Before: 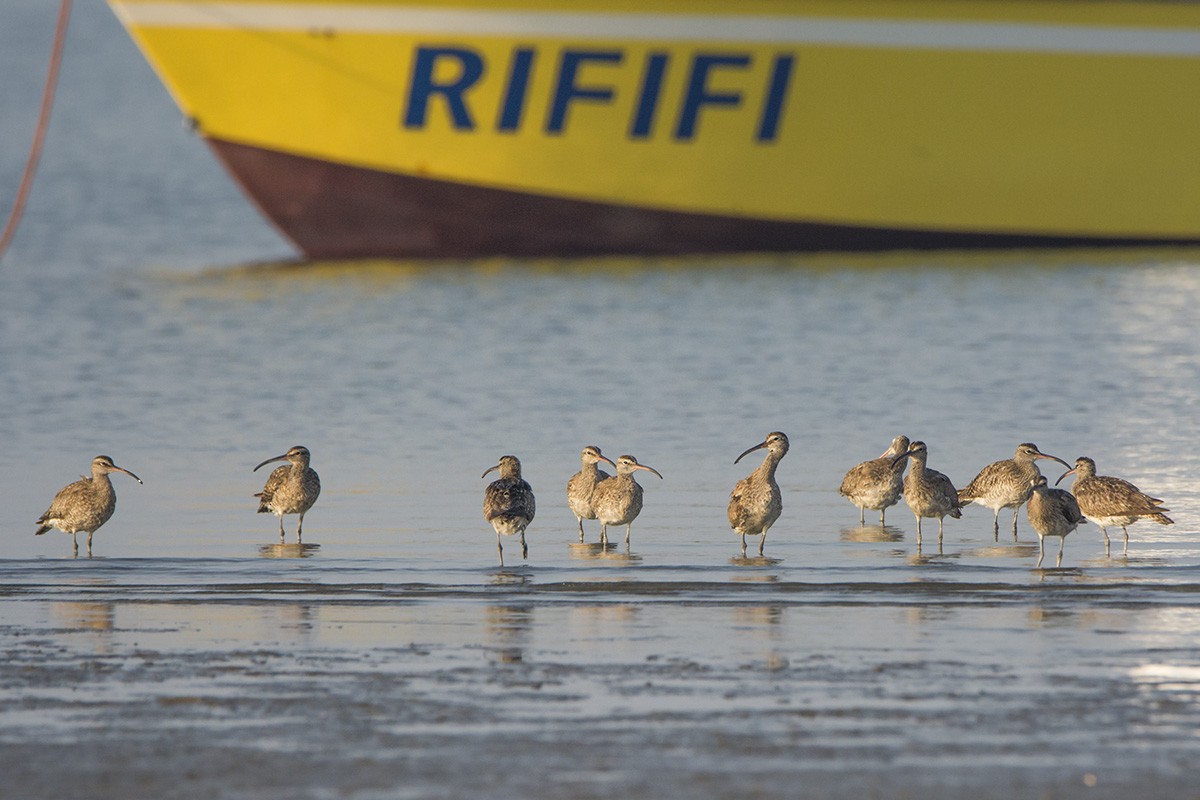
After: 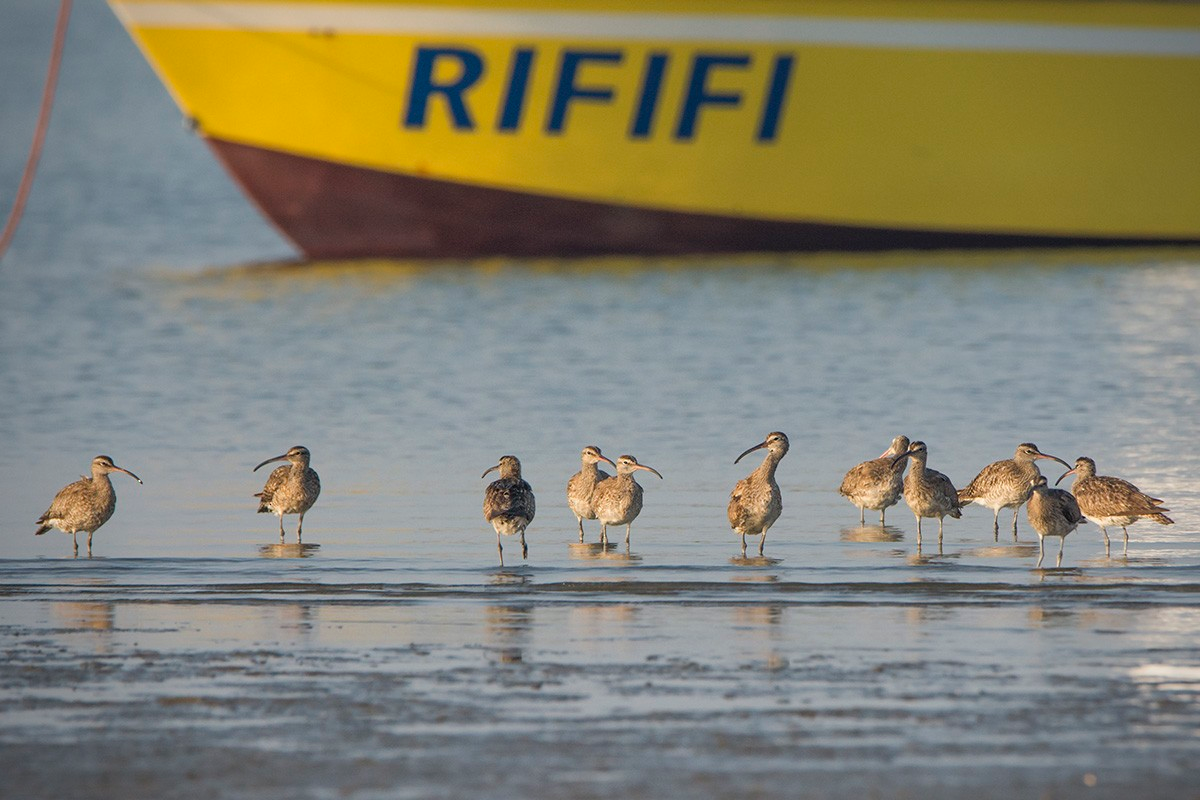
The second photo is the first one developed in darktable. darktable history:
vignetting: fall-off radius 61.18%, saturation -0.036, unbound false
